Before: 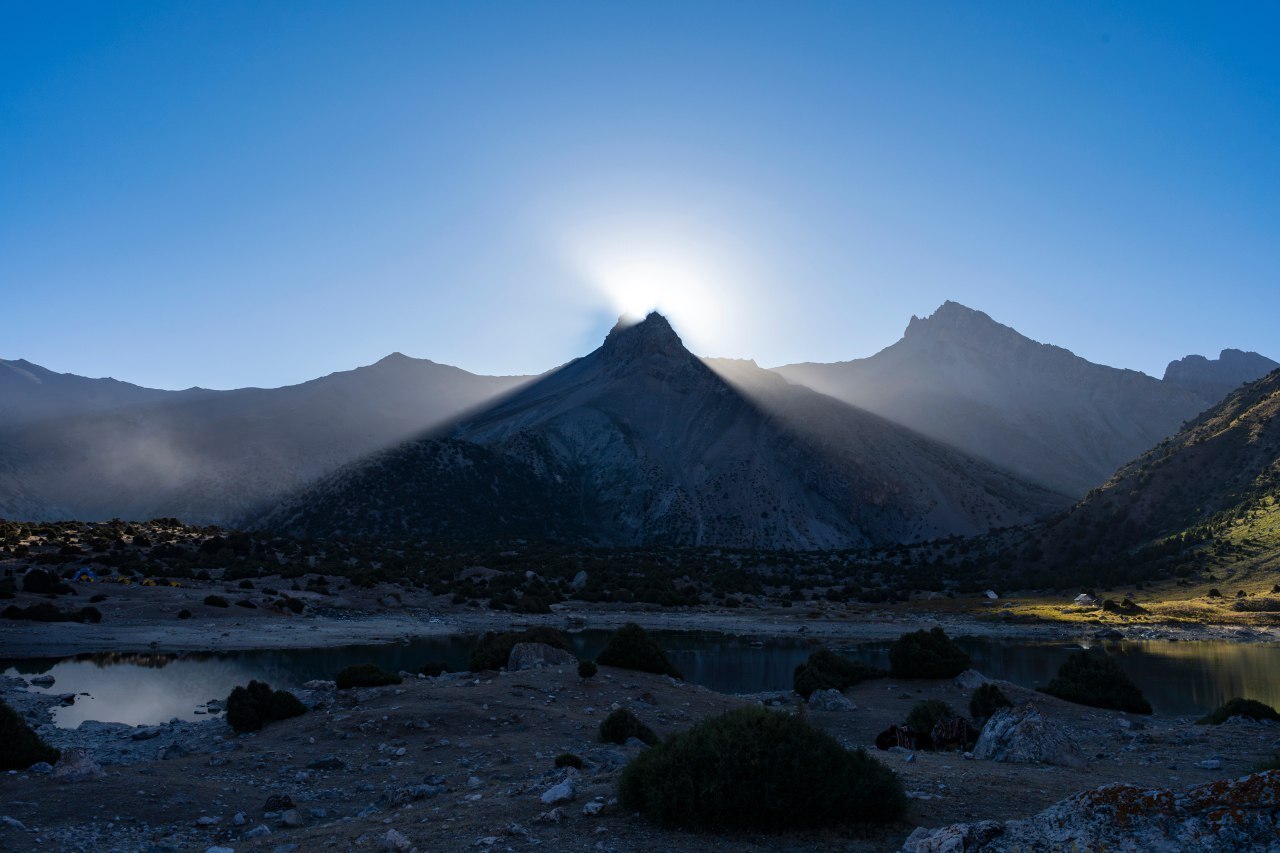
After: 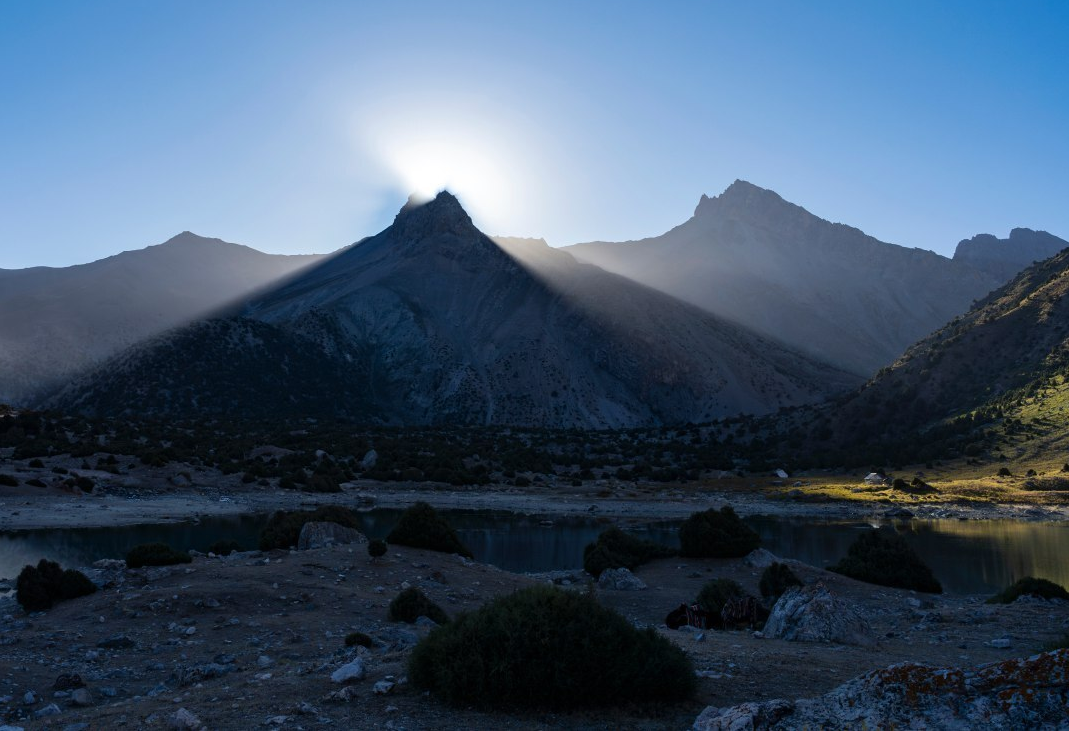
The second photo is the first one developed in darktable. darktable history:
crop: left 16.453%, top 14.199%
